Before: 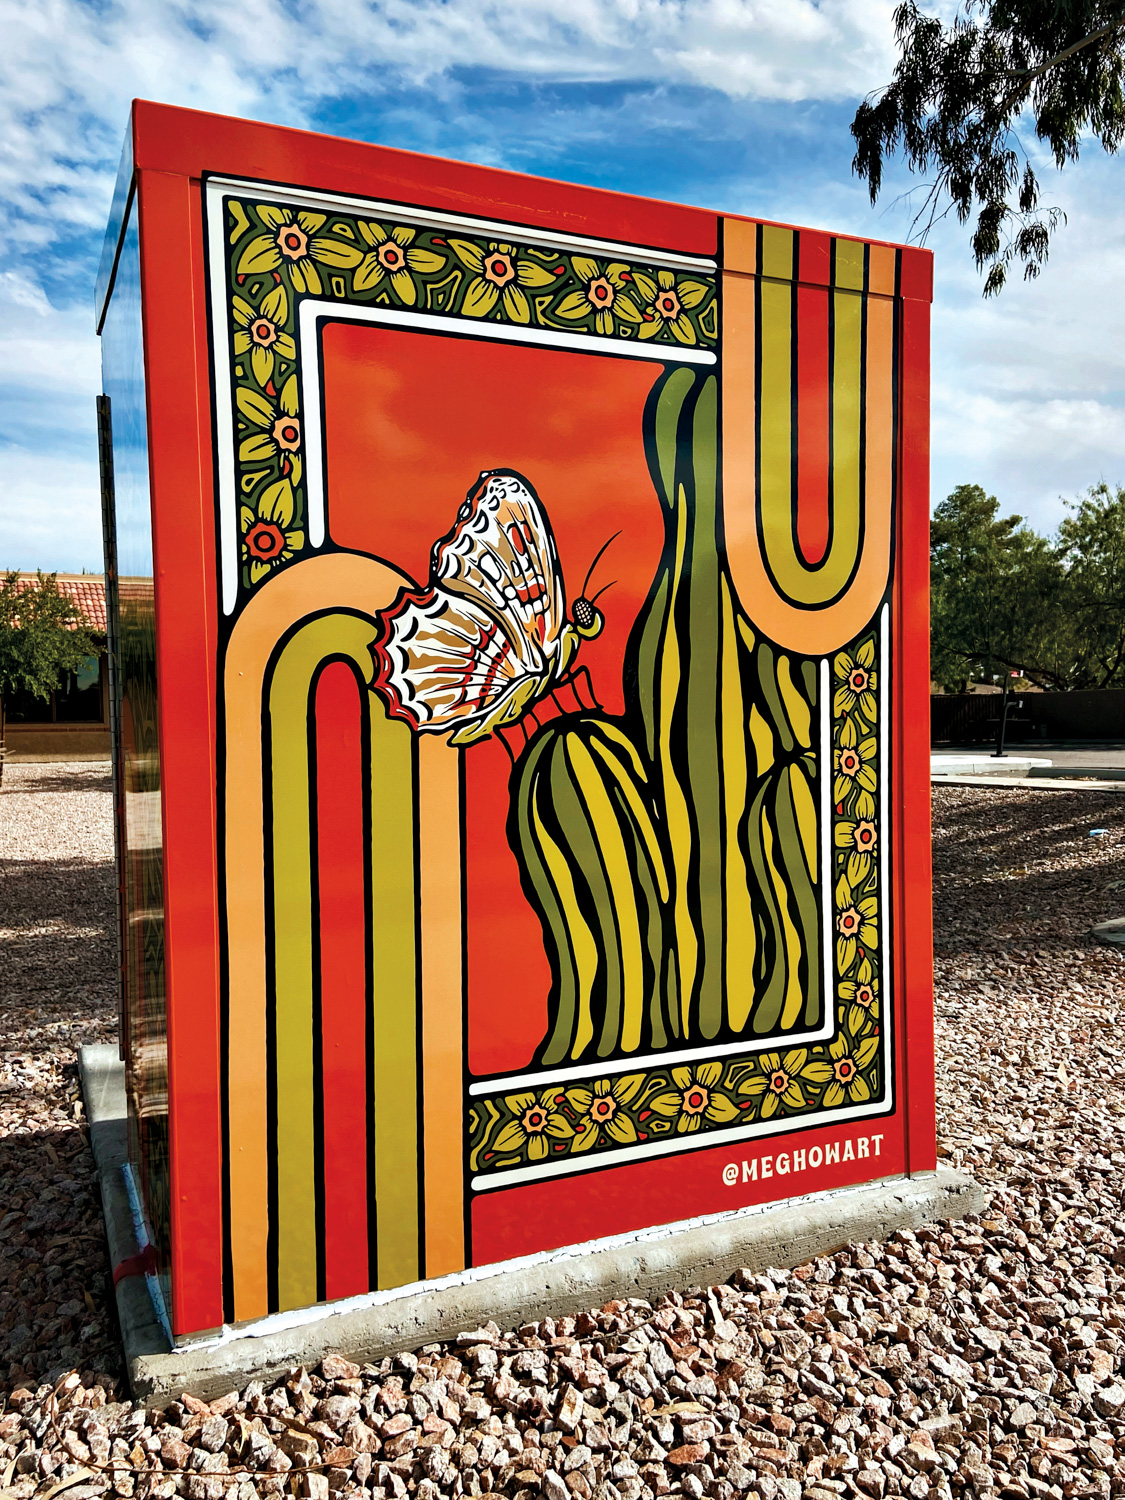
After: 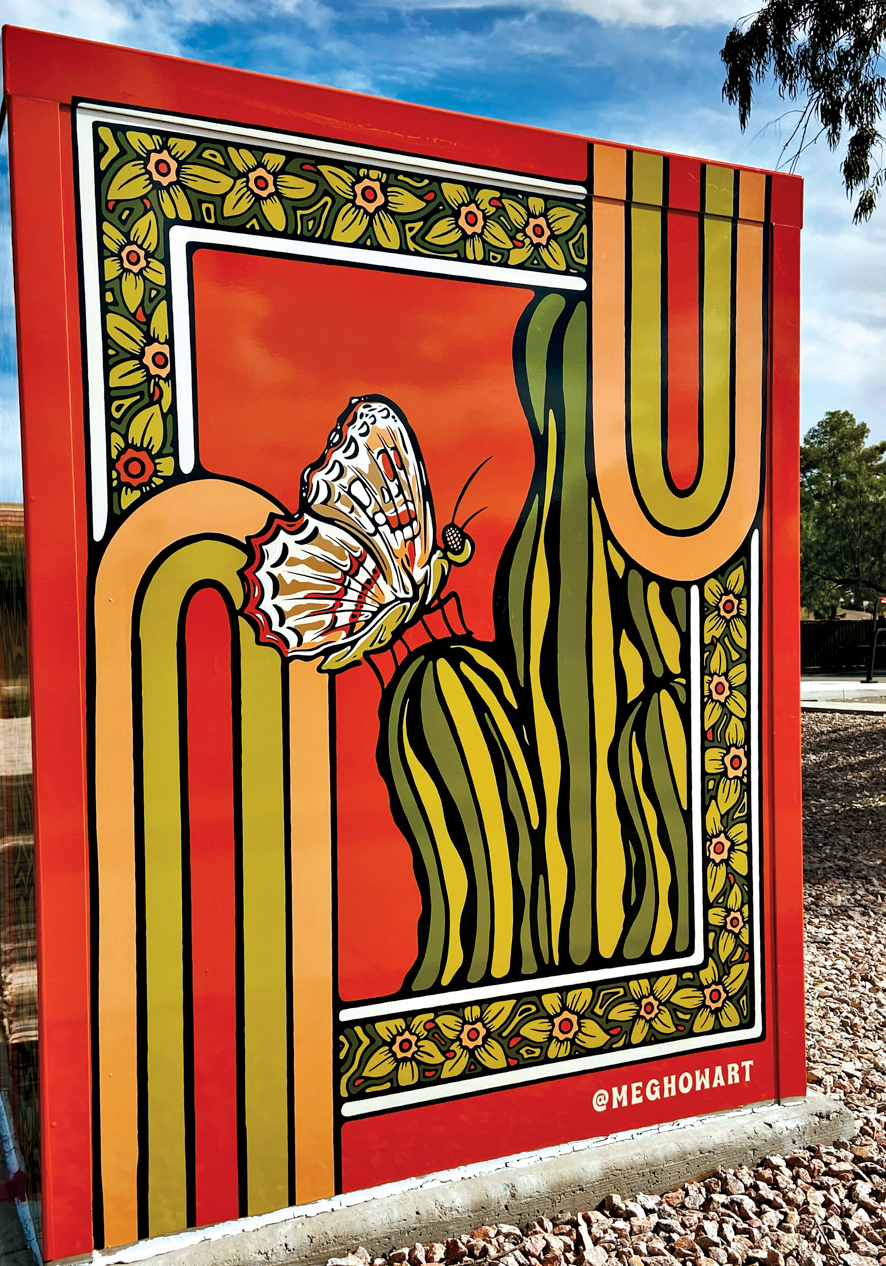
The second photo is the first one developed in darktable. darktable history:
crop: left 11.636%, top 4.996%, right 9.571%, bottom 10.575%
shadows and highlights: white point adjustment 0.07, soften with gaussian
